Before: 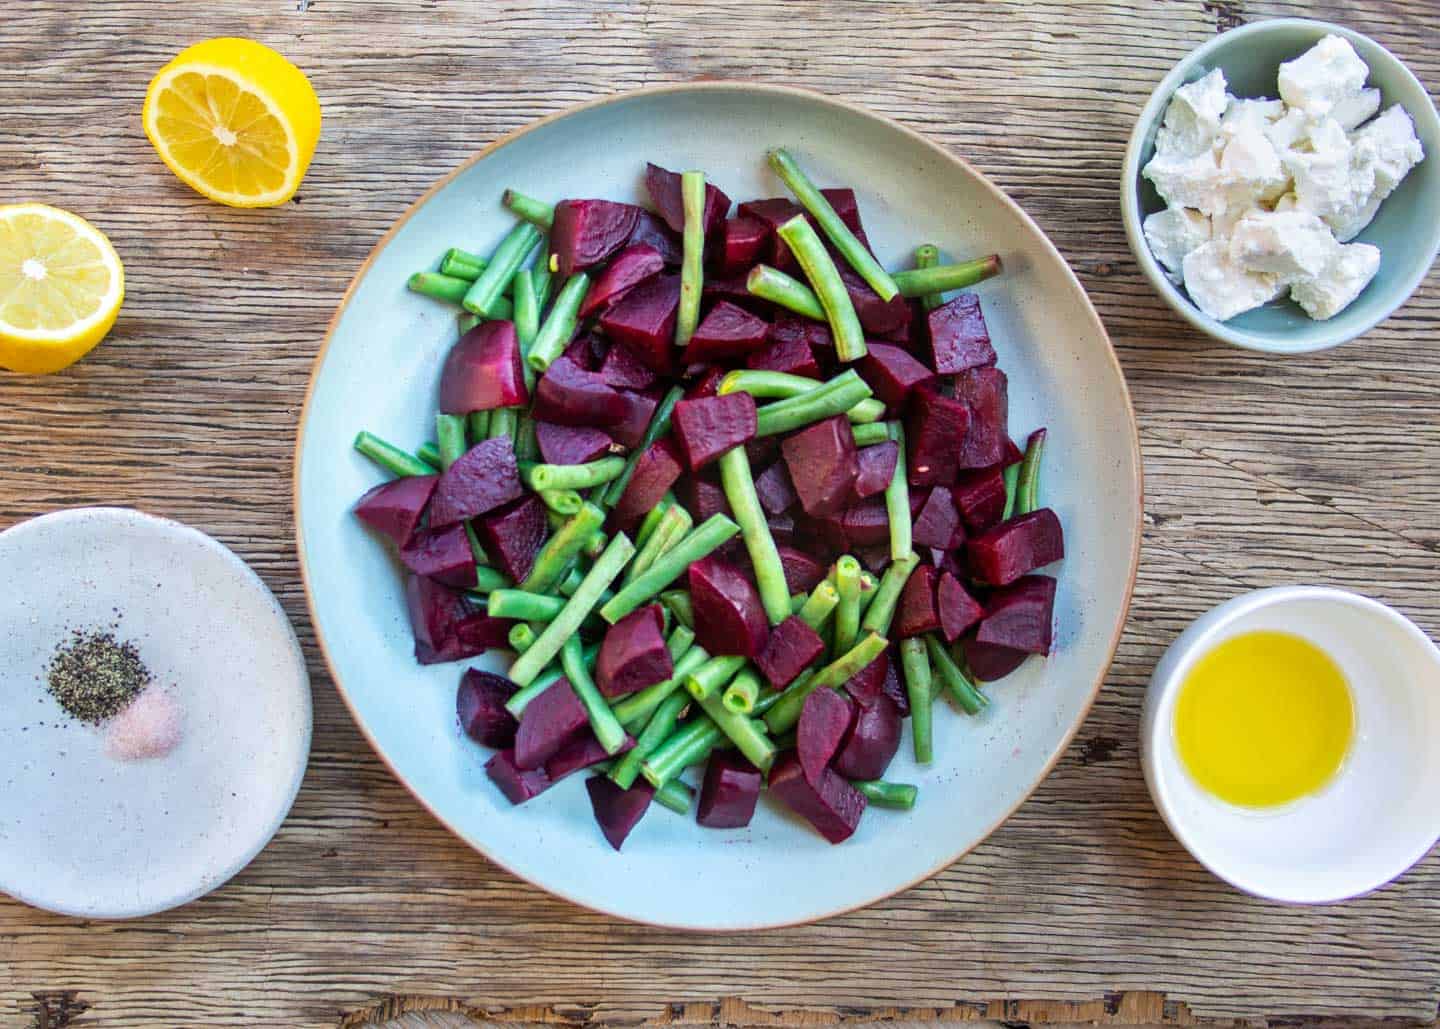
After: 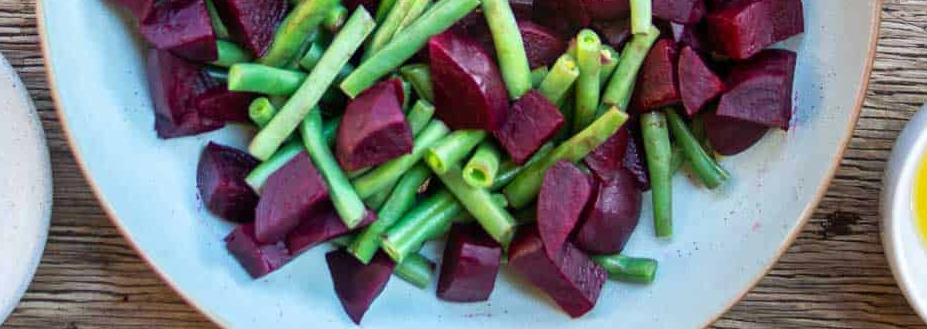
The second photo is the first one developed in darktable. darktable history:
crop: left 18.091%, top 51.13%, right 17.525%, bottom 16.85%
tone equalizer: -8 EV 0.06 EV, smoothing diameter 25%, edges refinement/feathering 10, preserve details guided filter
